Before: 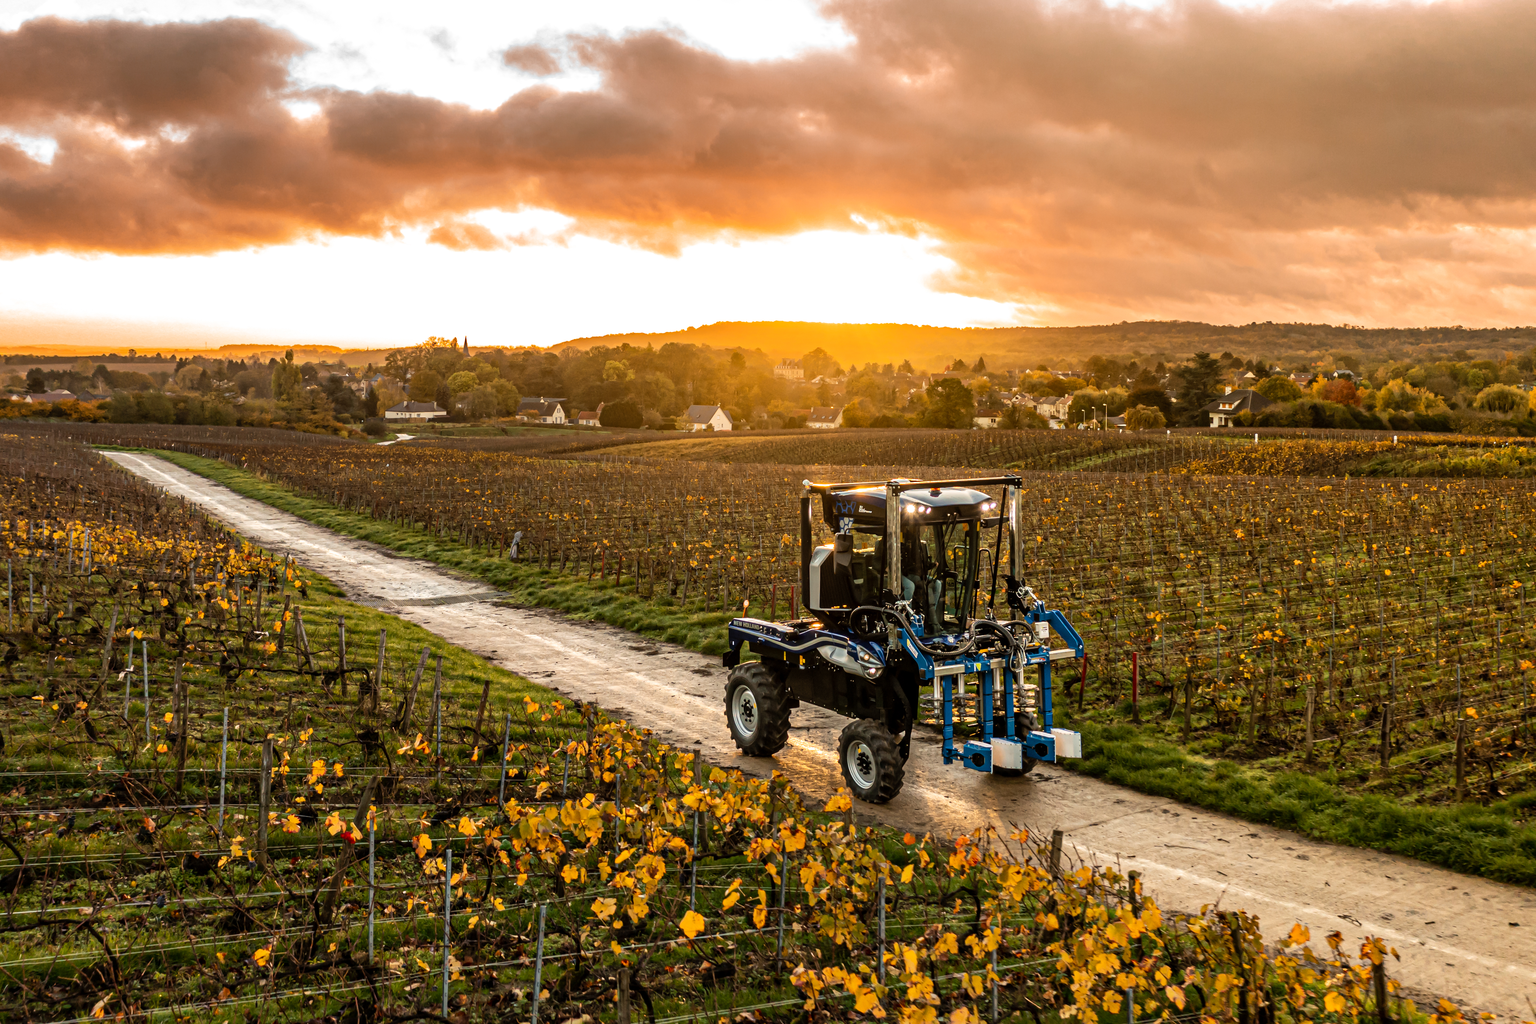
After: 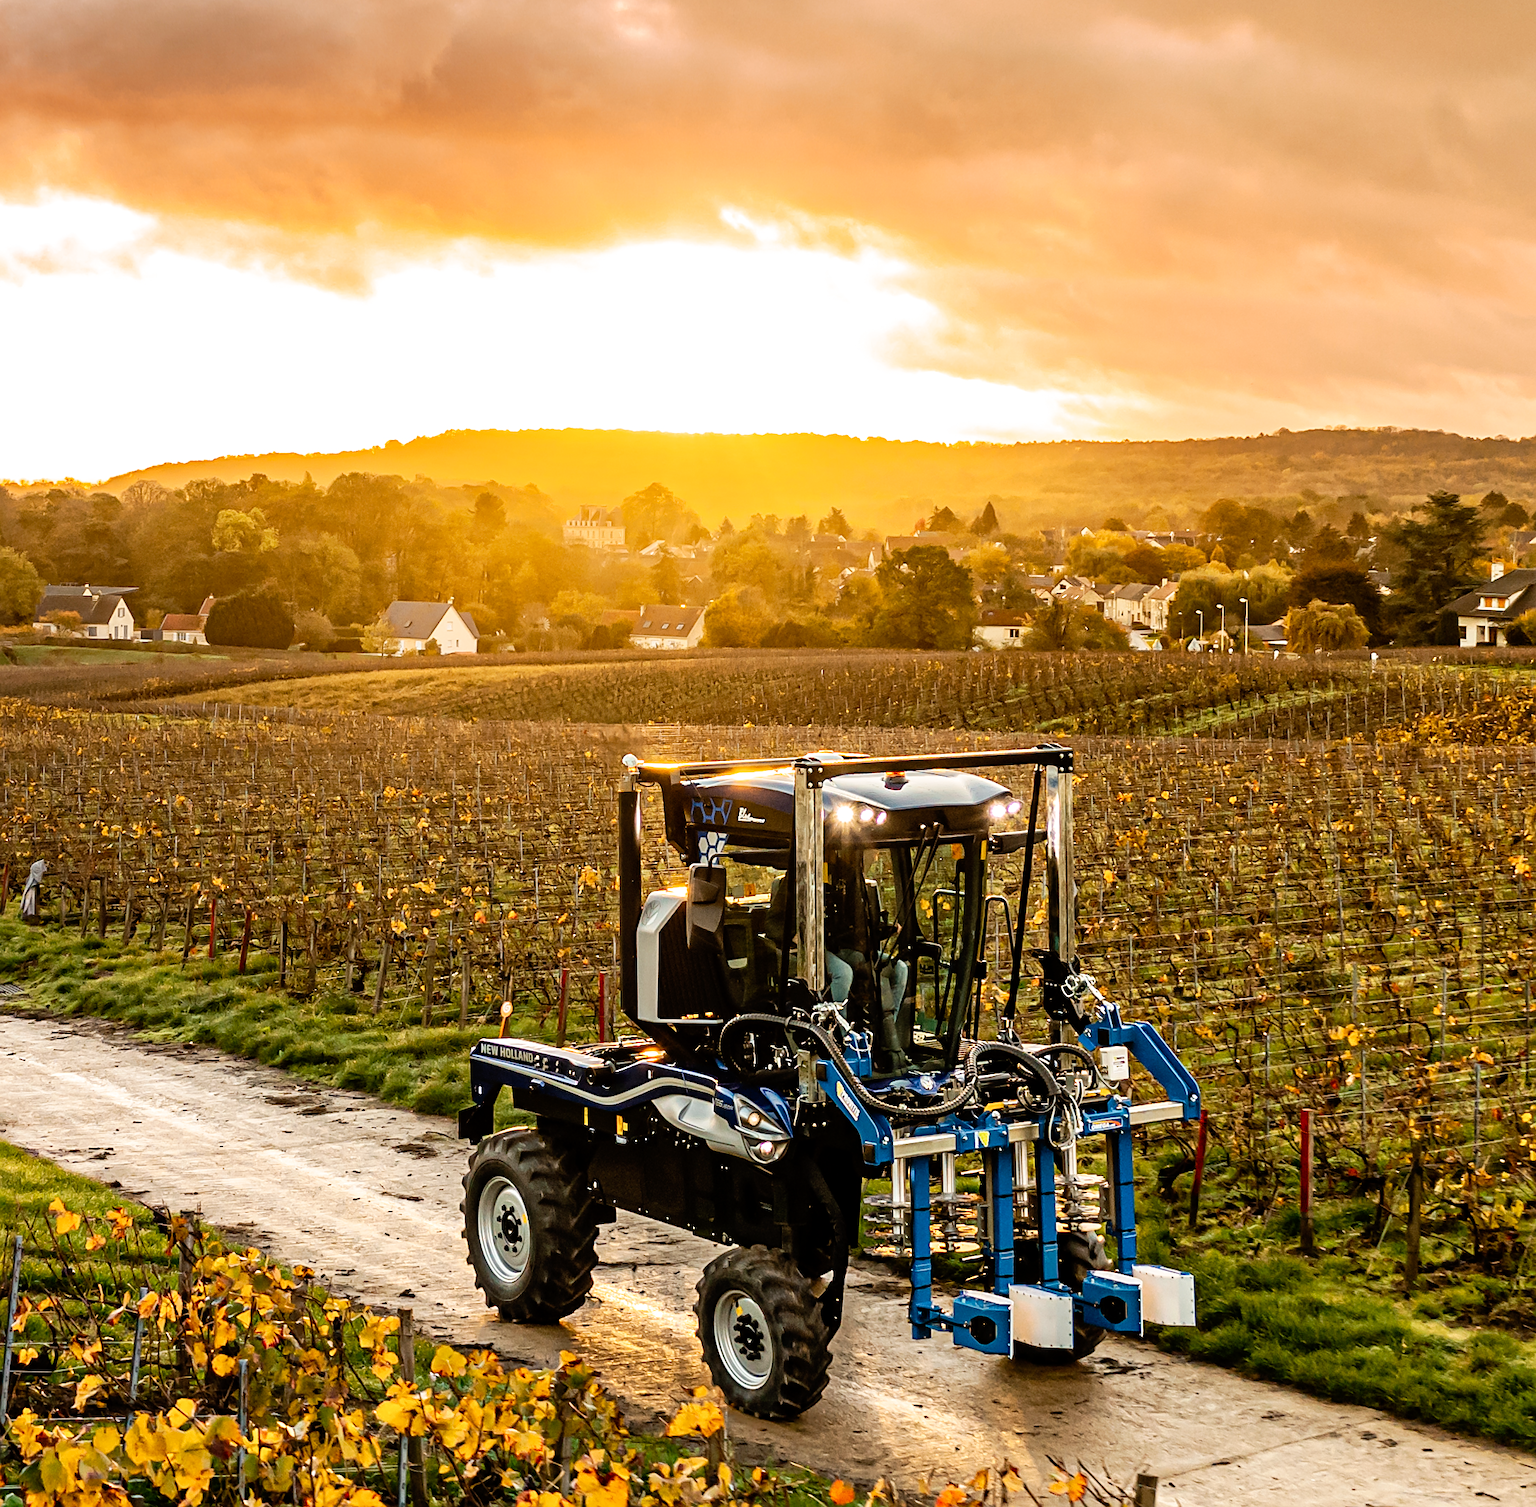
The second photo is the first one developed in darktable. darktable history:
sharpen: on, module defaults
crop: left 32.543%, top 11.006%, right 18.772%, bottom 17.339%
tone curve: curves: ch0 [(0, 0) (0.051, 0.027) (0.096, 0.071) (0.219, 0.248) (0.428, 0.52) (0.596, 0.713) (0.727, 0.823) (0.859, 0.924) (1, 1)]; ch1 [(0, 0) (0.1, 0.038) (0.318, 0.221) (0.413, 0.325) (0.454, 0.41) (0.493, 0.478) (0.503, 0.501) (0.516, 0.515) (0.548, 0.575) (0.561, 0.596) (0.594, 0.647) (0.666, 0.701) (1, 1)]; ch2 [(0, 0) (0.453, 0.44) (0.479, 0.476) (0.504, 0.5) (0.52, 0.526) (0.557, 0.585) (0.583, 0.608) (0.824, 0.815) (1, 1)], preserve colors none
